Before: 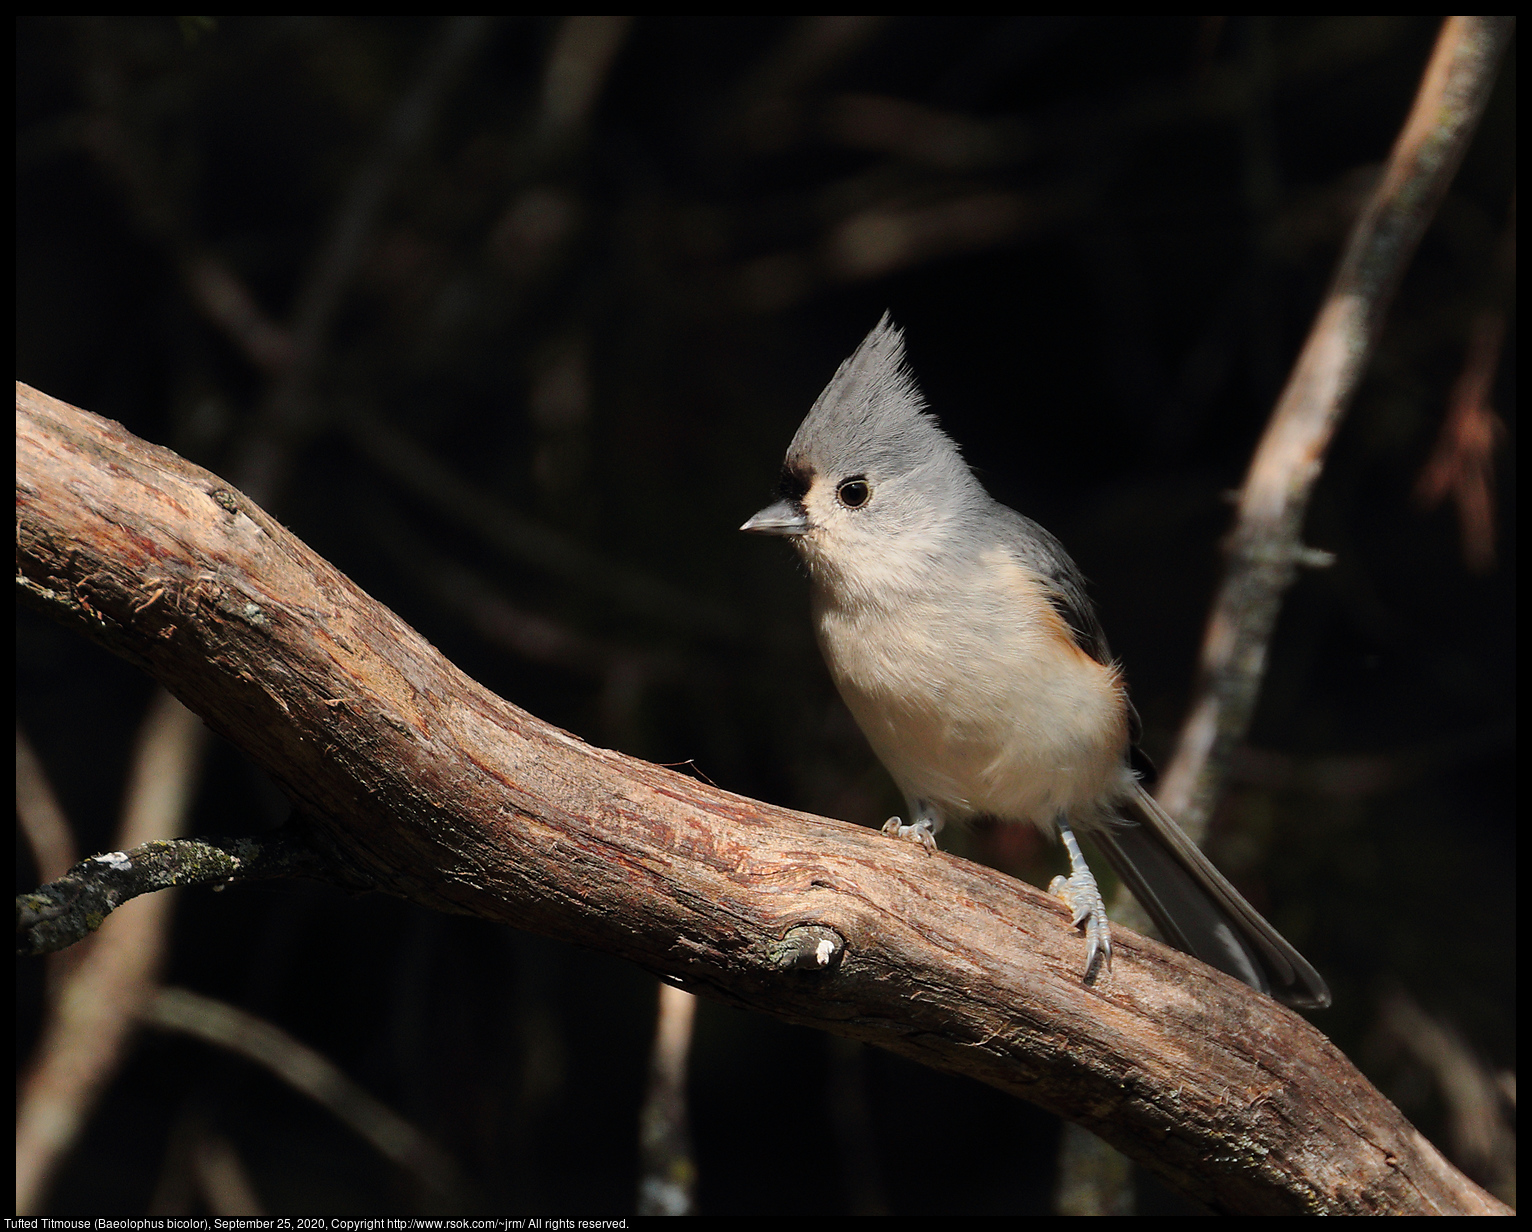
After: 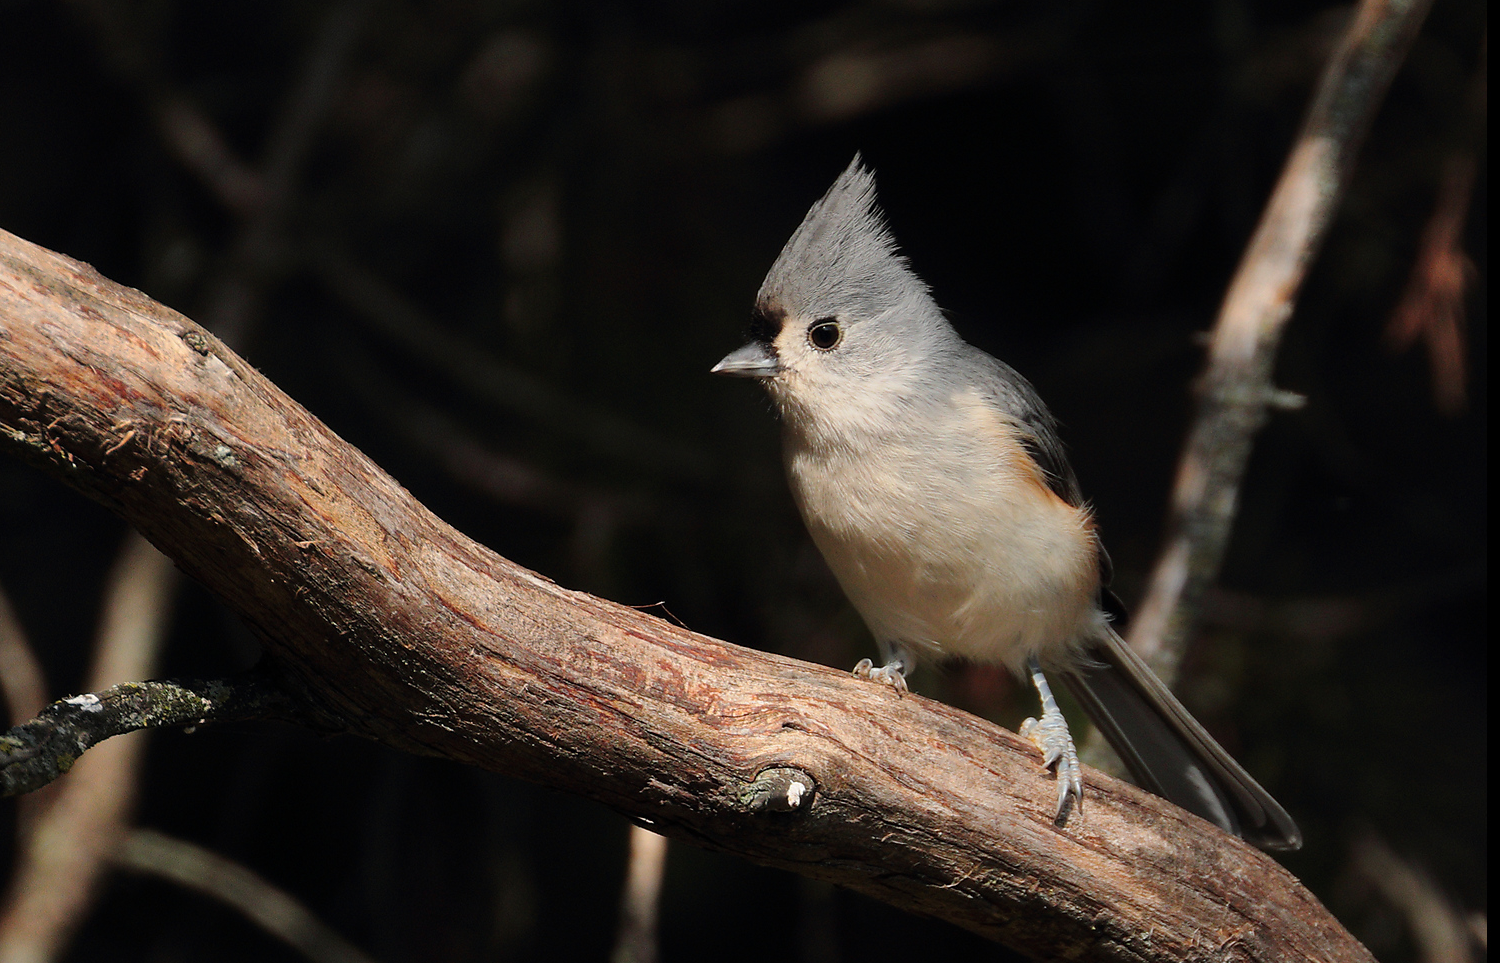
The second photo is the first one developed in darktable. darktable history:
crop and rotate: left 1.9%, top 12.882%, right 0.137%, bottom 8.942%
